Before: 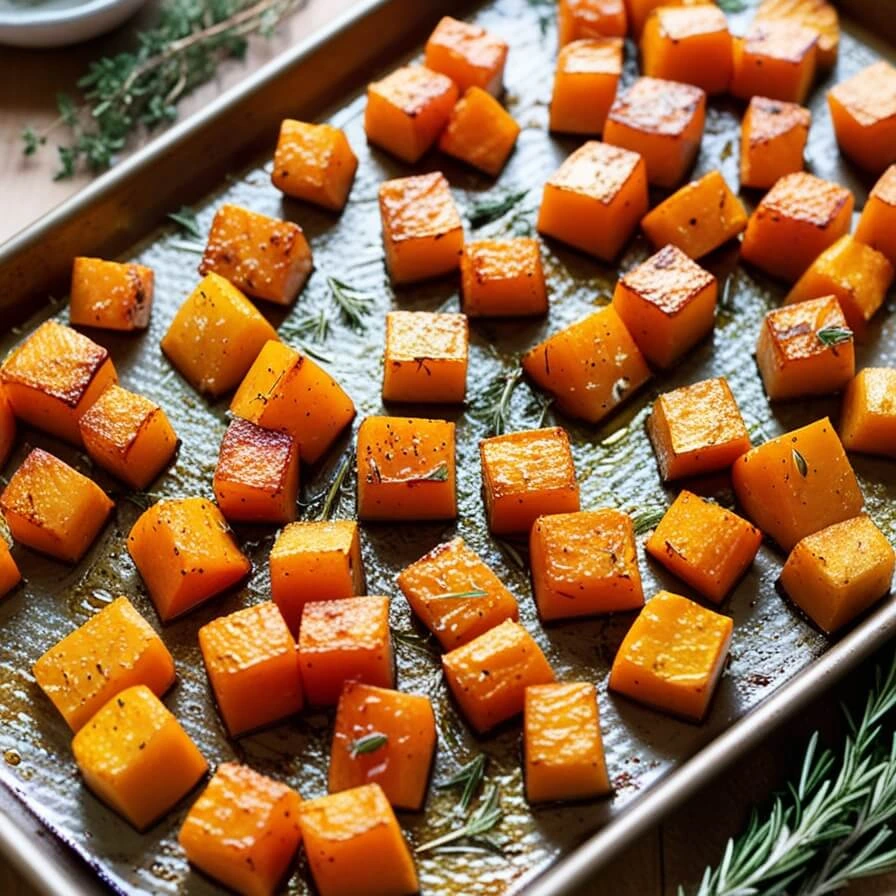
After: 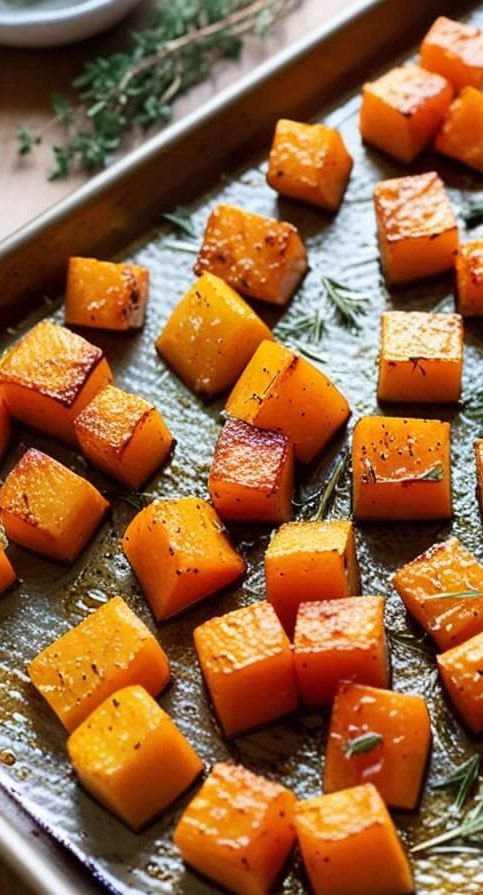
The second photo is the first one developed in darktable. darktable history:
crop: left 0.626%, right 45.397%, bottom 0.086%
shadows and highlights: shadows 20.94, highlights -81.02, soften with gaussian
